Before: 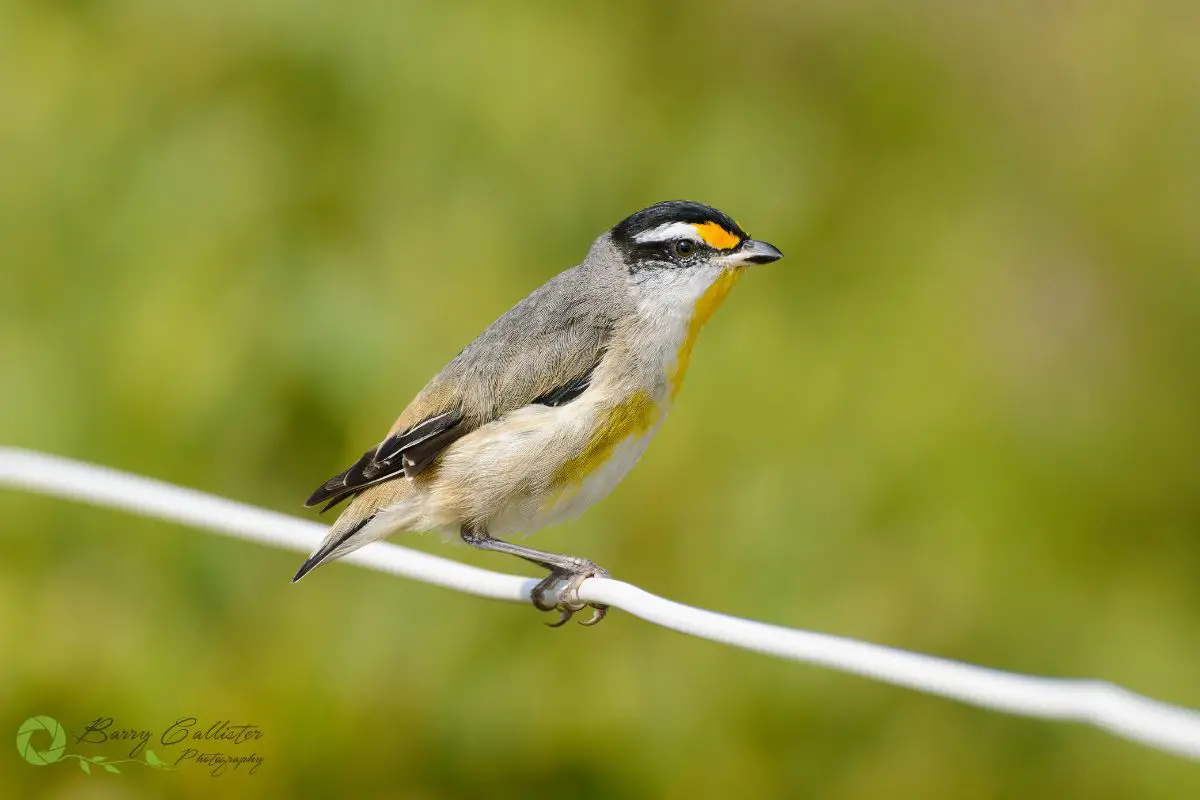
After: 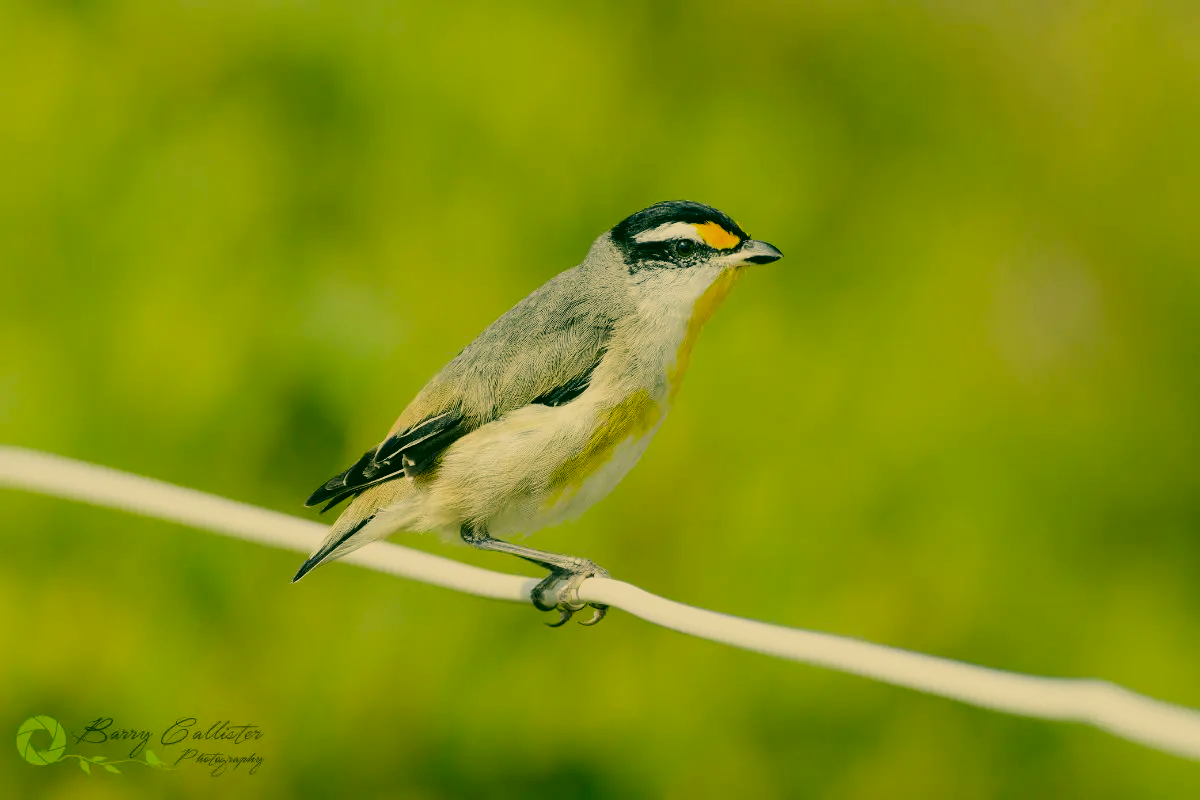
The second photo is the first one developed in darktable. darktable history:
color correction: highlights a* 5.65, highlights b* 32.83, shadows a* -26.47, shadows b* 3.88
shadows and highlights: shadows 31.27, highlights -0.14, soften with gaussian
contrast brightness saturation: saturation -0.023
filmic rgb: black relative exposure -7.65 EV, white relative exposure 4.56 EV, hardness 3.61, contrast 1.054
